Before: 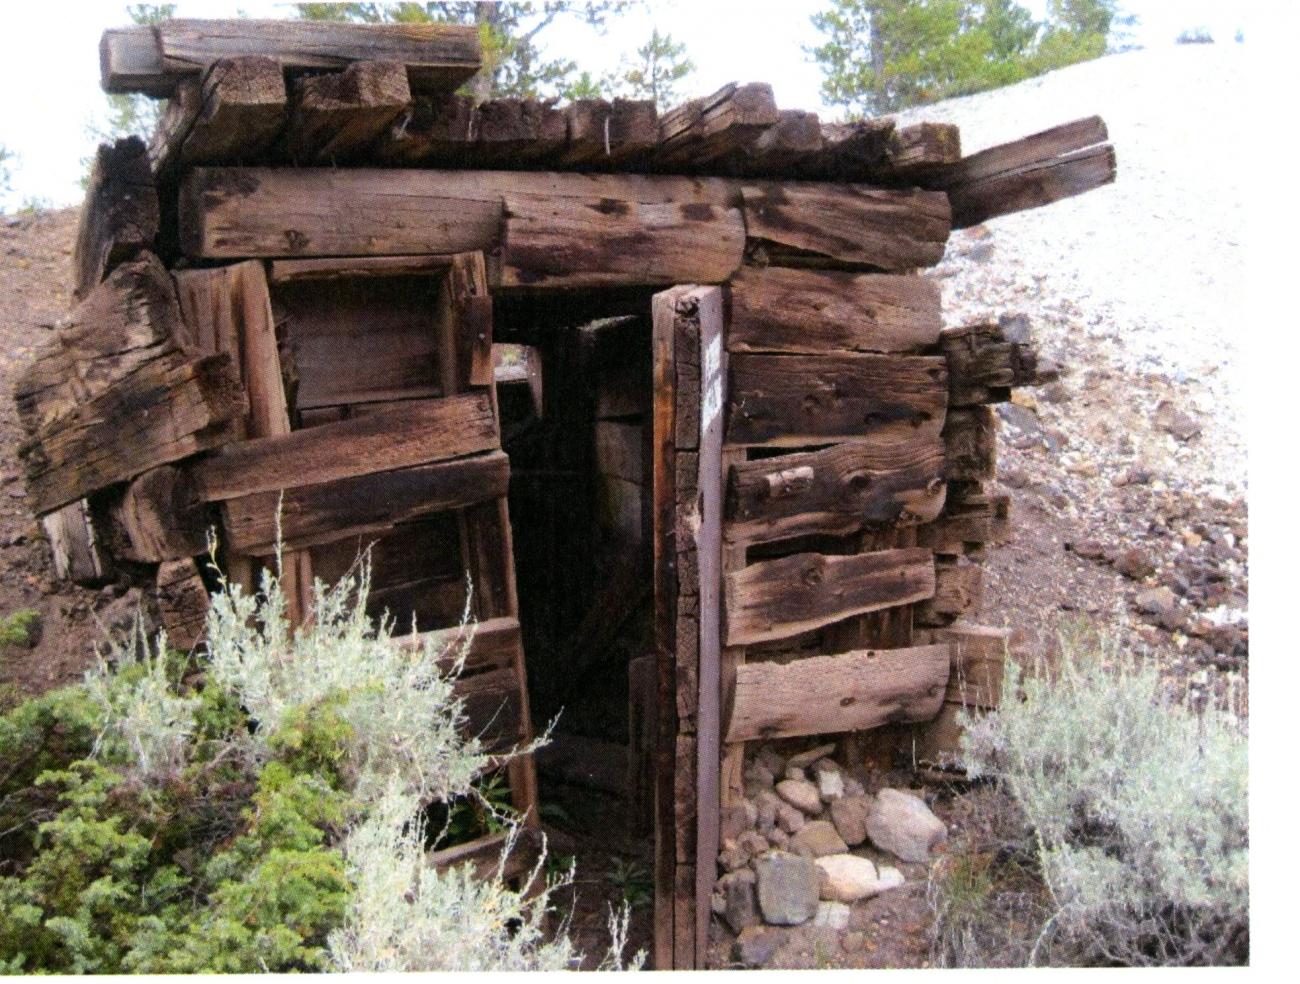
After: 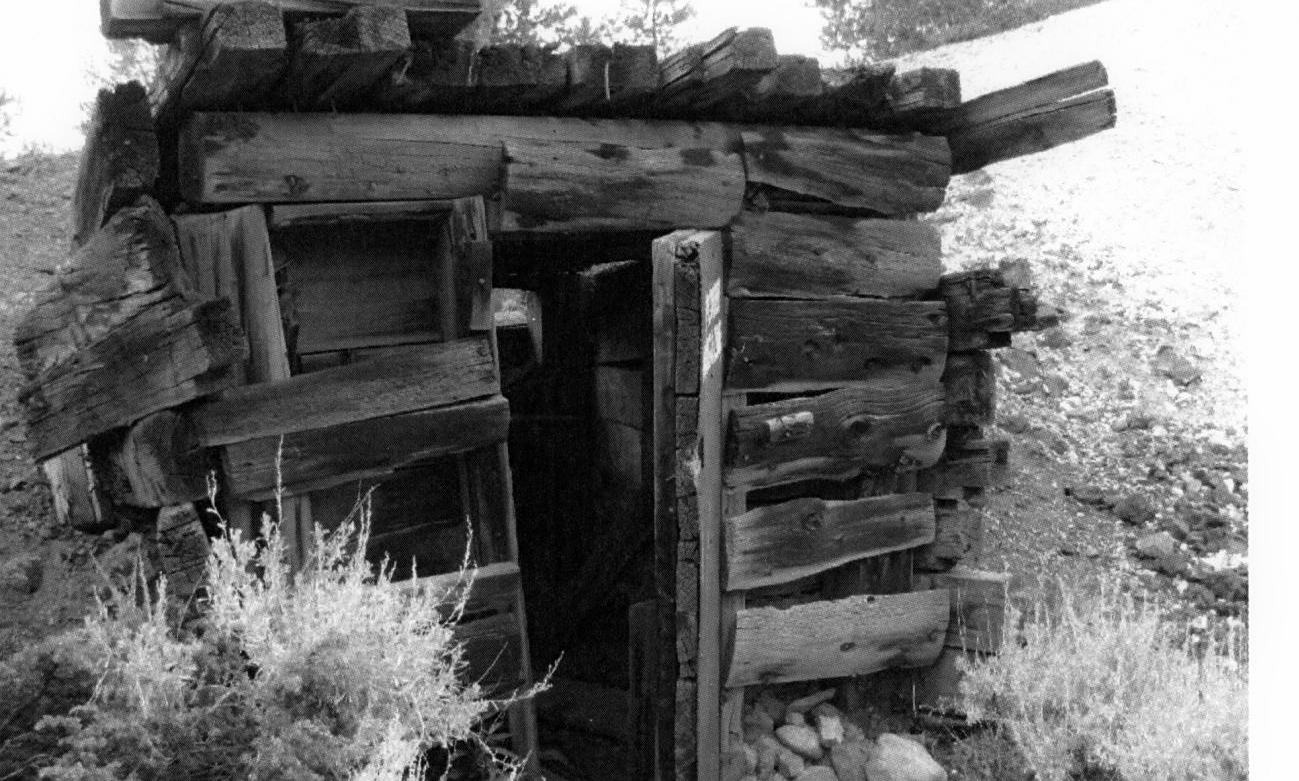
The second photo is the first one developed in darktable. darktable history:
monochrome: a 0, b 0, size 0.5, highlights 0.57
sharpen: amount 0.2
crop and rotate: top 5.667%, bottom 14.937%
color balance rgb: perceptual saturation grading › global saturation 34.05%, global vibrance 5.56%
color correction: highlights a* 9.03, highlights b* 8.71, shadows a* 40, shadows b* 40, saturation 0.8
